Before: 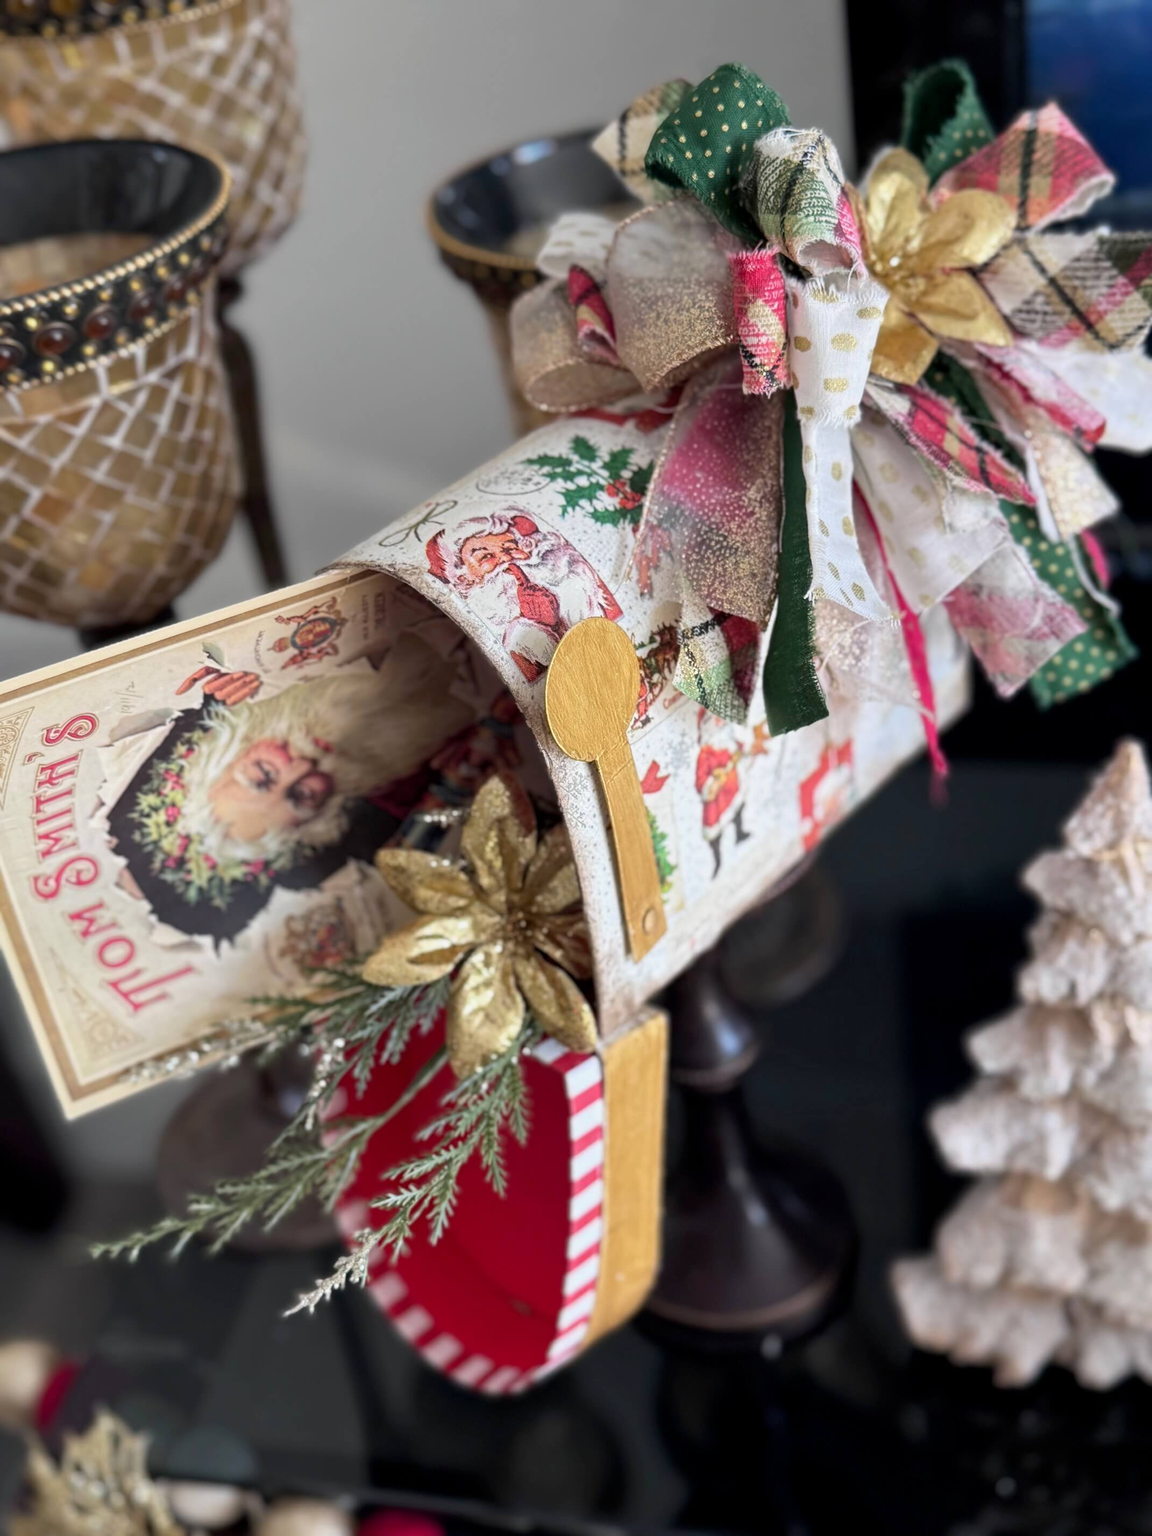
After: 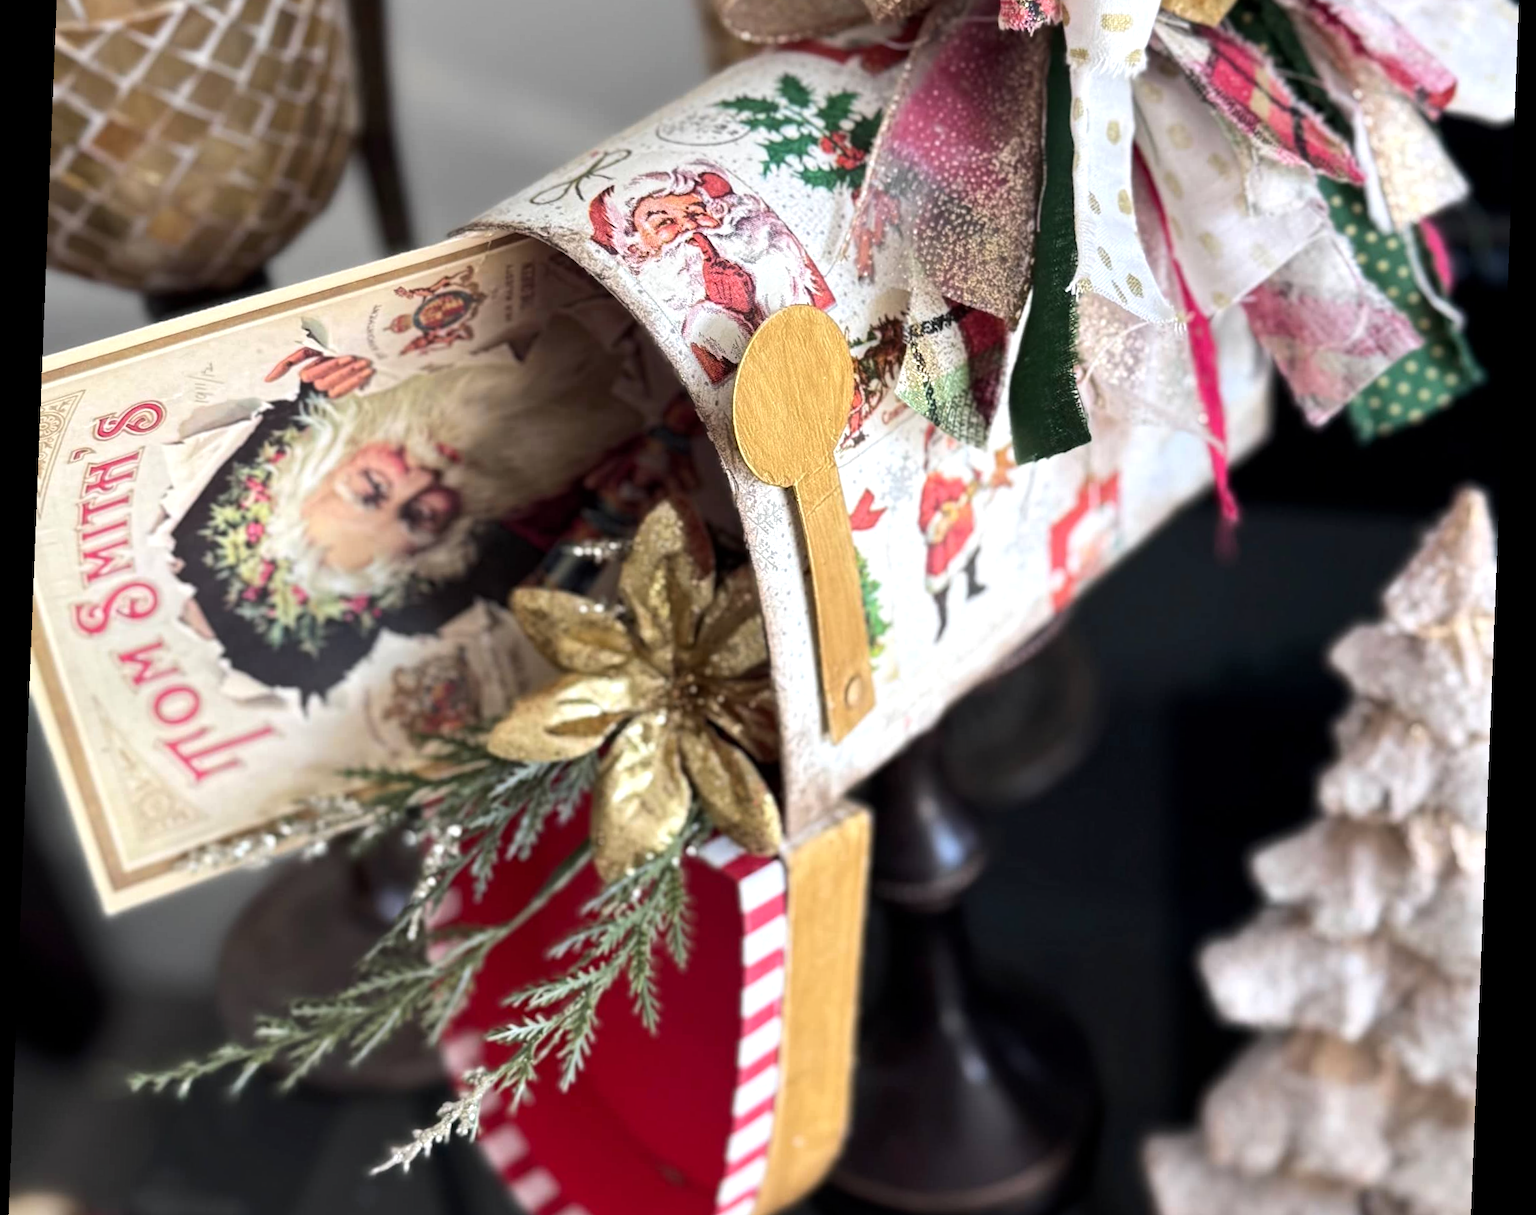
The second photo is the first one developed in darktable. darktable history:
crop and rotate: top 25.357%, bottom 13.942%
rotate and perspective: rotation 2.27°, automatic cropping off
tone equalizer: -8 EV -0.417 EV, -7 EV -0.389 EV, -6 EV -0.333 EV, -5 EV -0.222 EV, -3 EV 0.222 EV, -2 EV 0.333 EV, -1 EV 0.389 EV, +0 EV 0.417 EV, edges refinement/feathering 500, mask exposure compensation -1.57 EV, preserve details no
